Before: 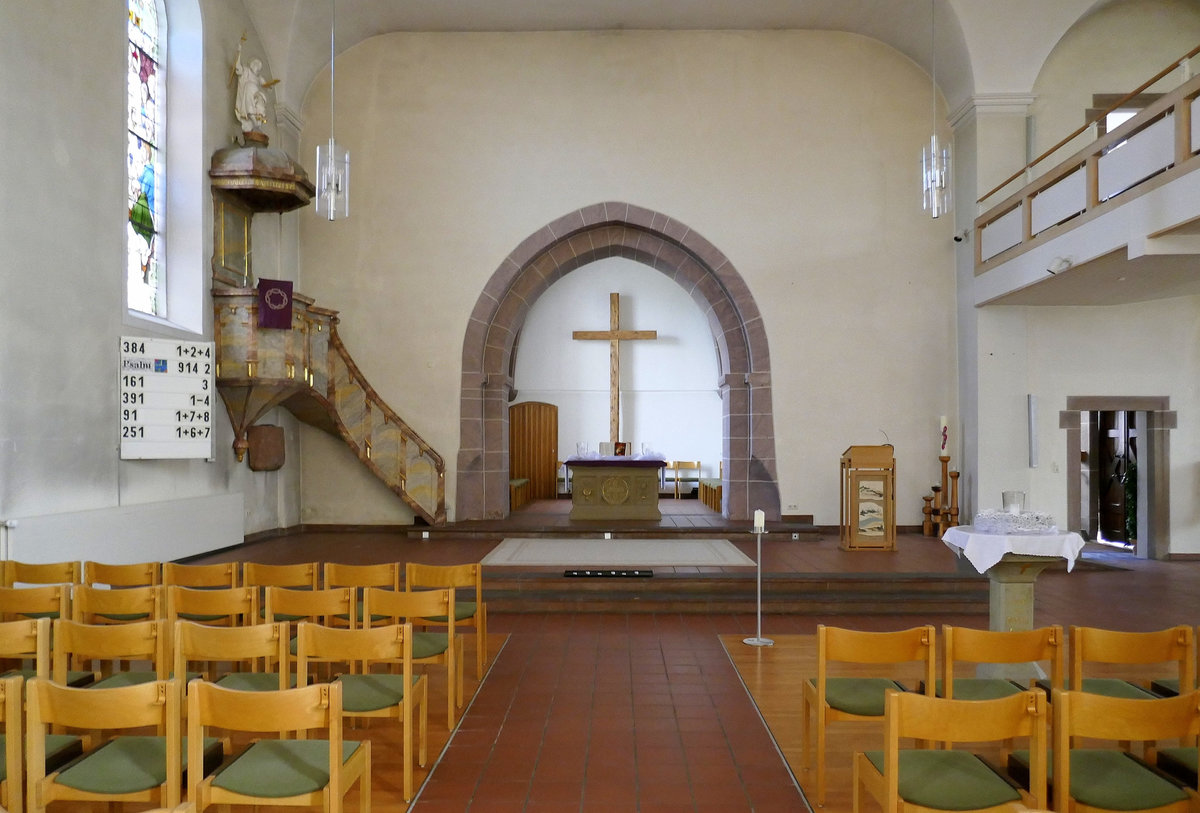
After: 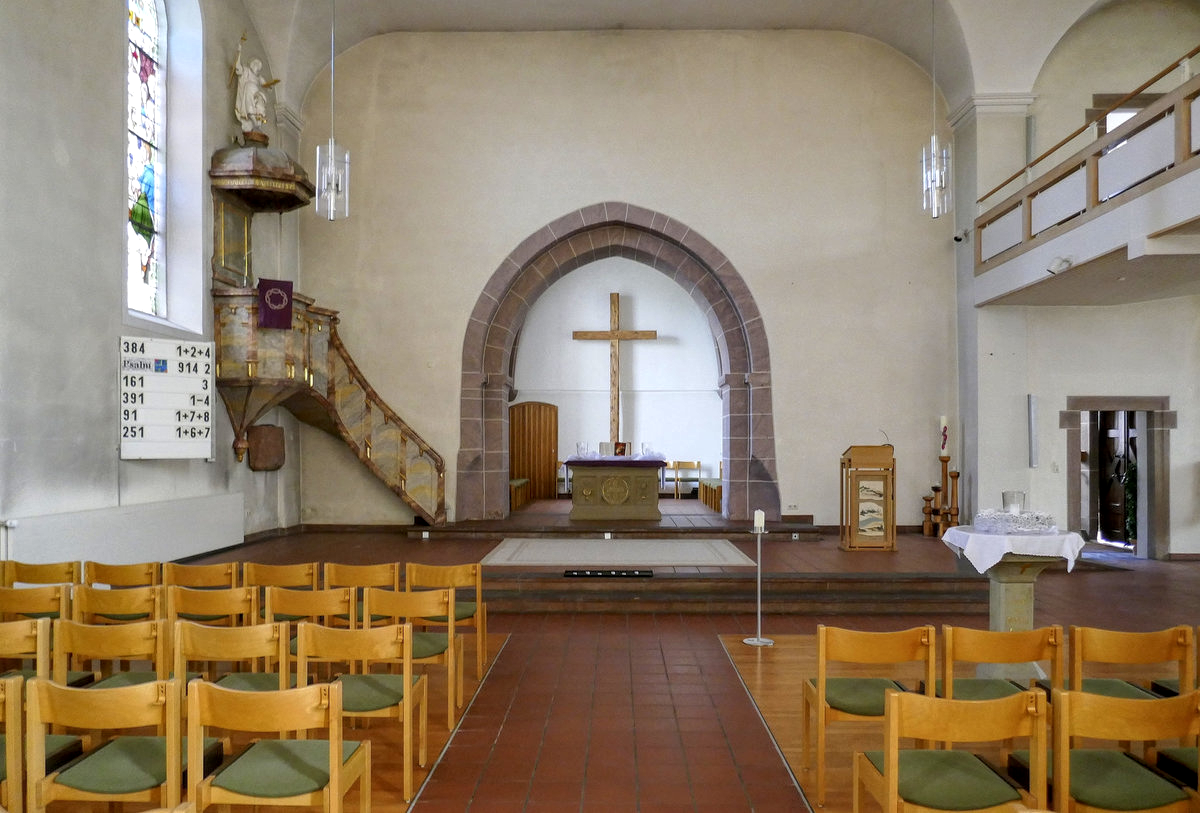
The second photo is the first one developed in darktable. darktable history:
local contrast: highlights 92%, shadows 85%, detail 160%, midtone range 0.2
